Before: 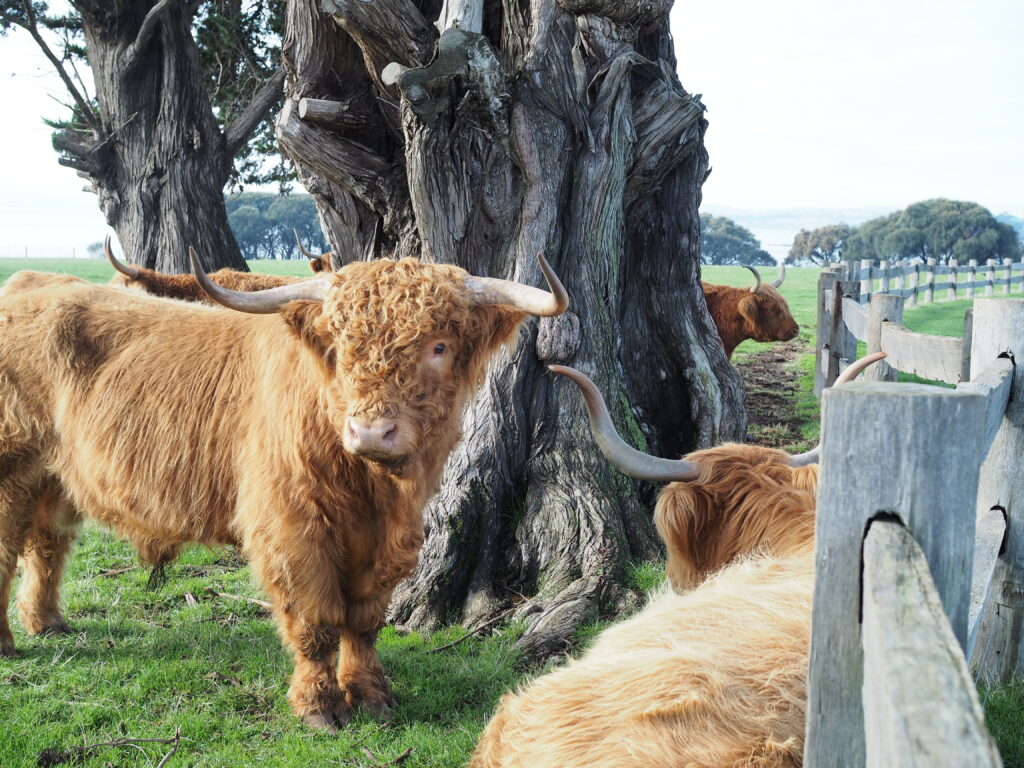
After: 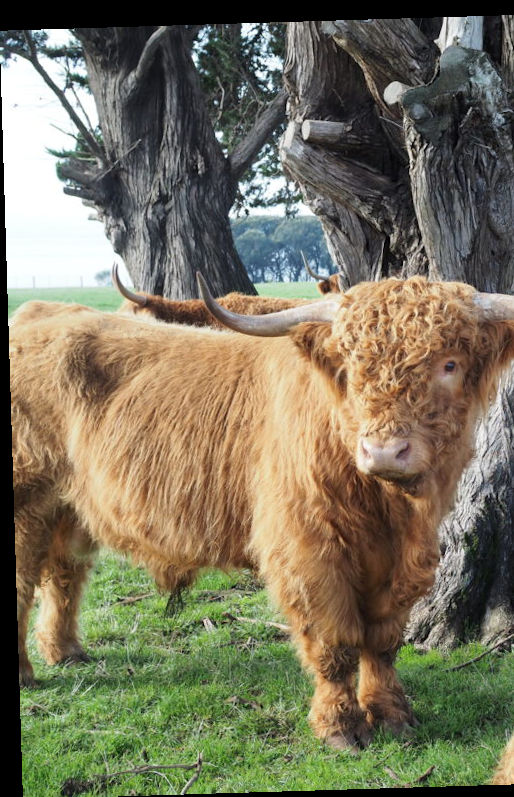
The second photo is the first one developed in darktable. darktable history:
crop and rotate: left 0%, top 0%, right 50.845%
rotate and perspective: rotation -1.75°, automatic cropping off
shadows and highlights: shadows 20.55, highlights -20.99, soften with gaussian
